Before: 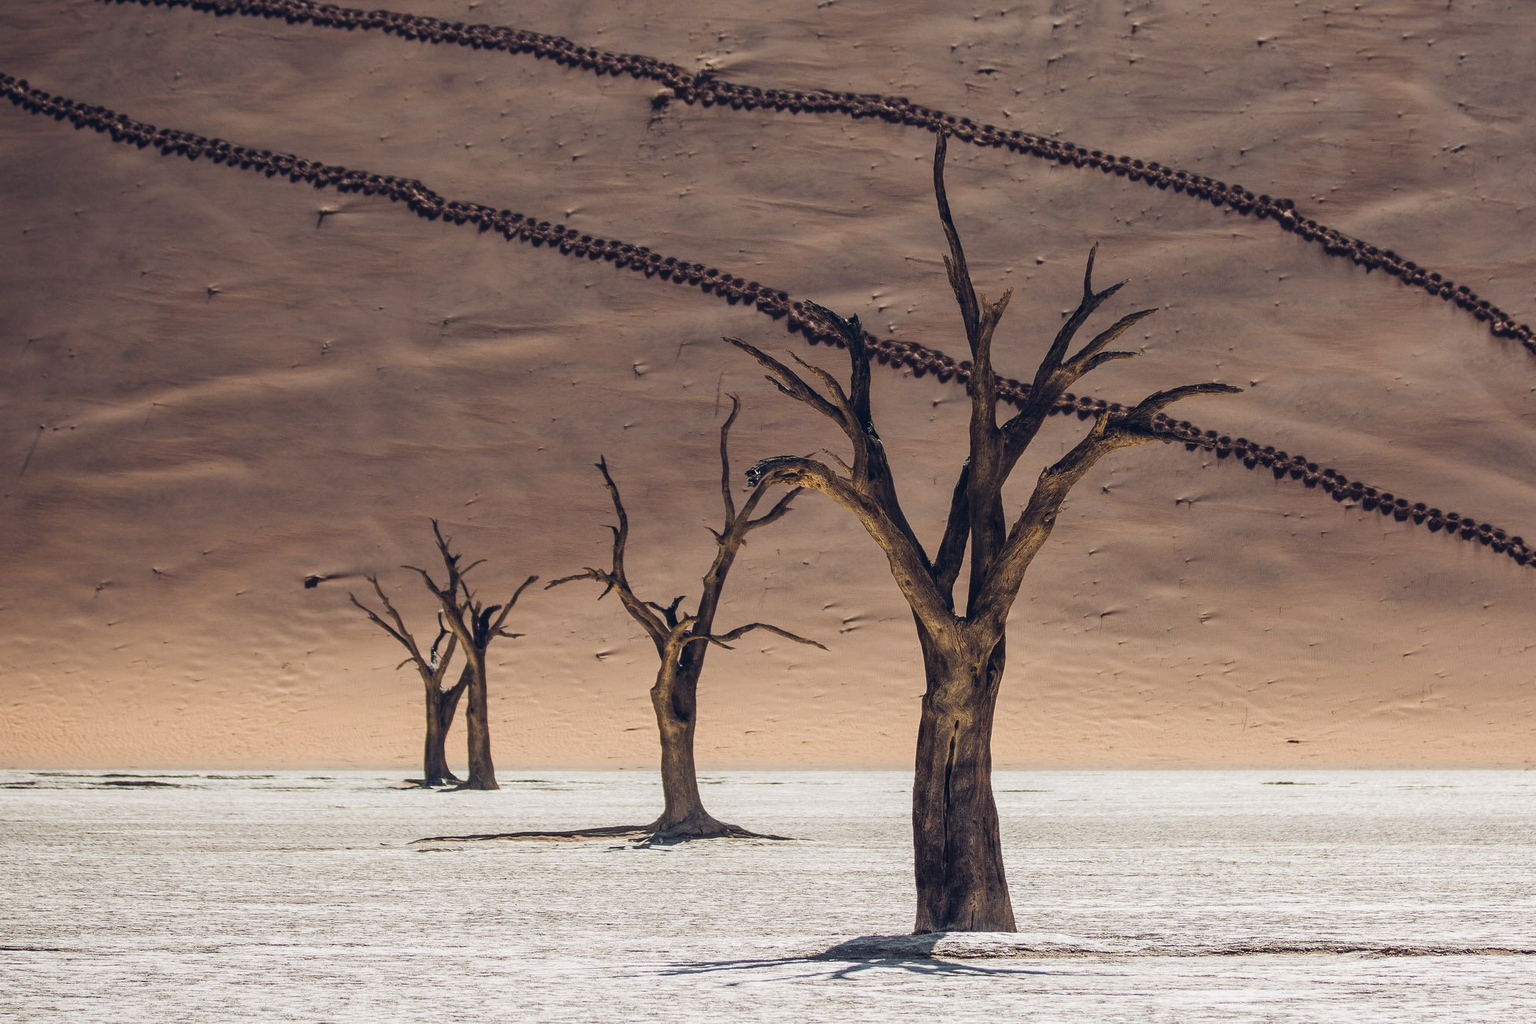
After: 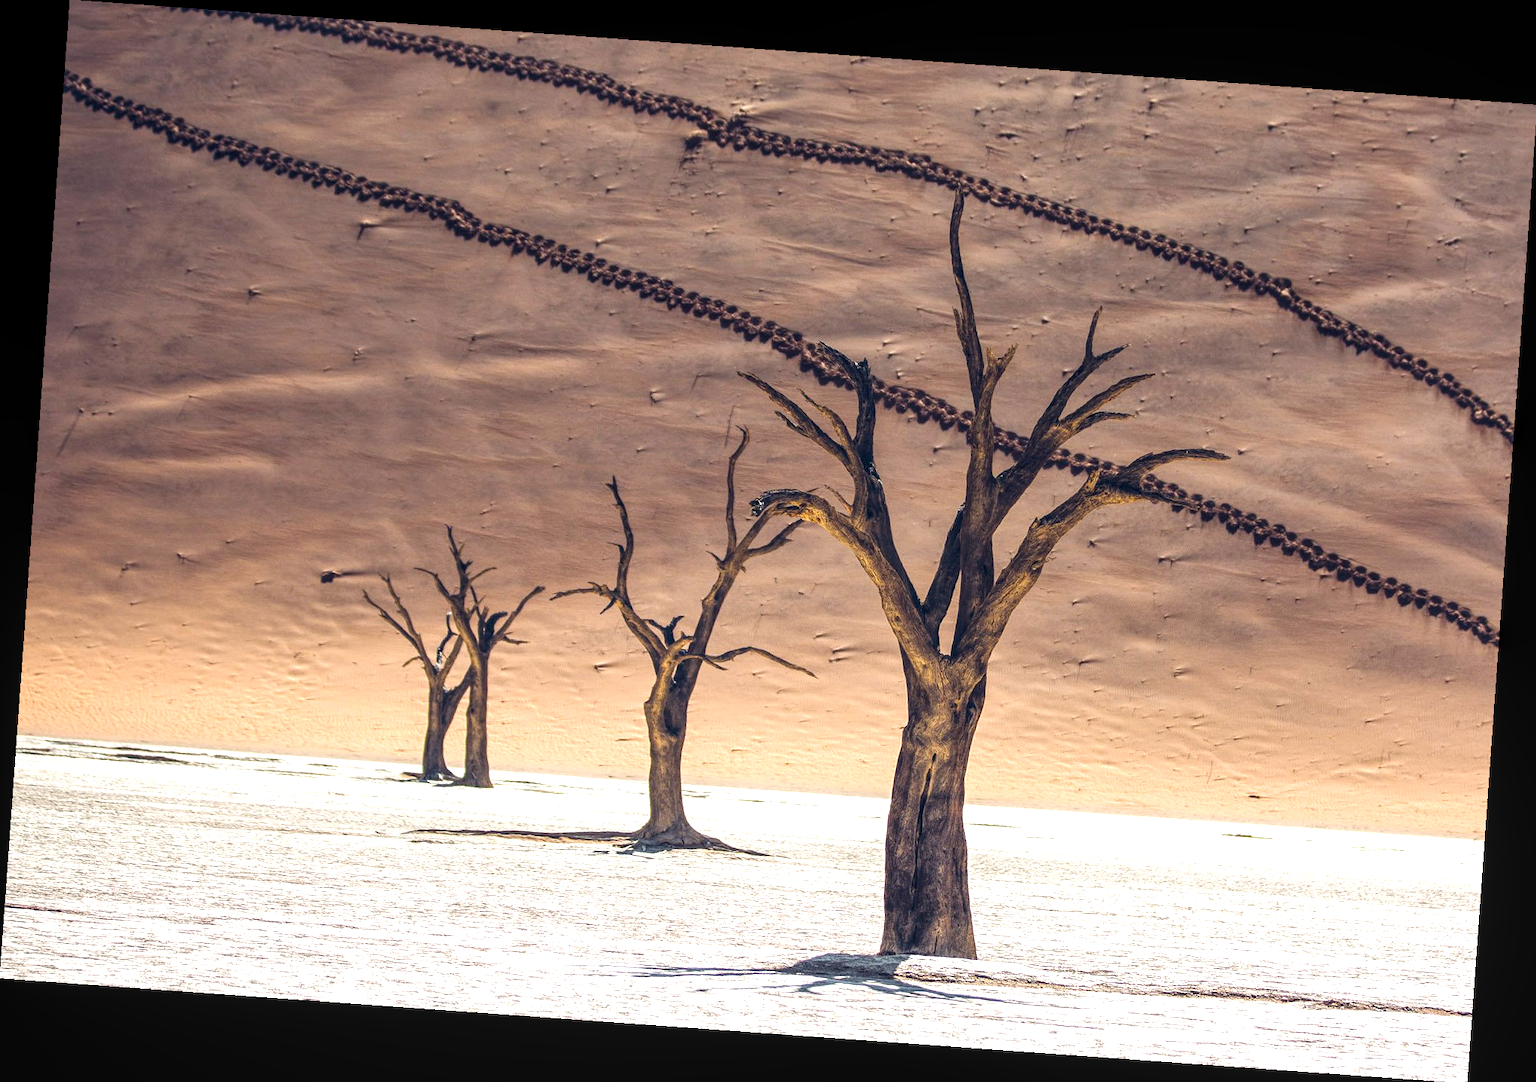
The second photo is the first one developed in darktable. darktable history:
exposure: black level correction 0, exposure 0.7 EV, compensate exposure bias true, compensate highlight preservation false
local contrast: highlights 99%, shadows 86%, detail 160%, midtone range 0.2
color balance rgb: perceptual saturation grading › global saturation 20%, global vibrance 10%
rotate and perspective: rotation 4.1°, automatic cropping off
